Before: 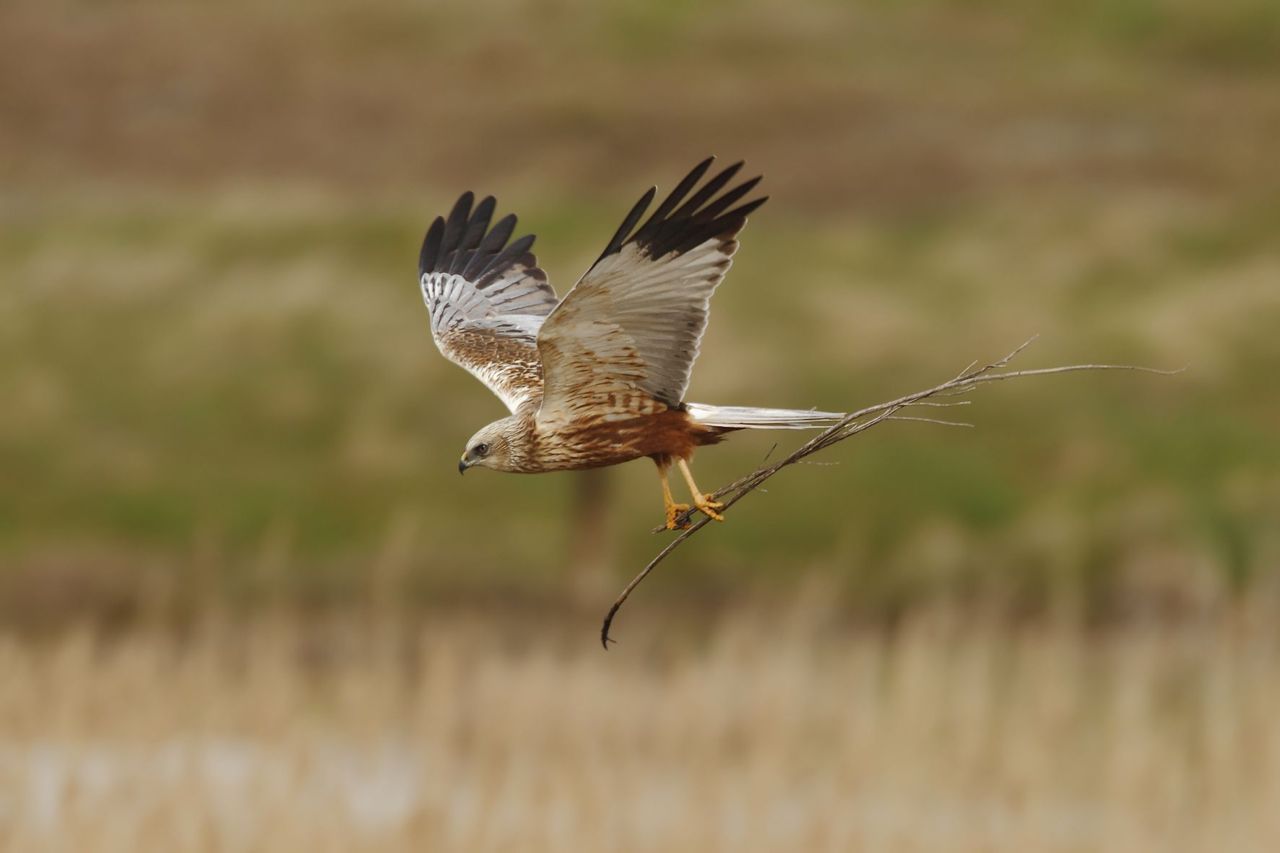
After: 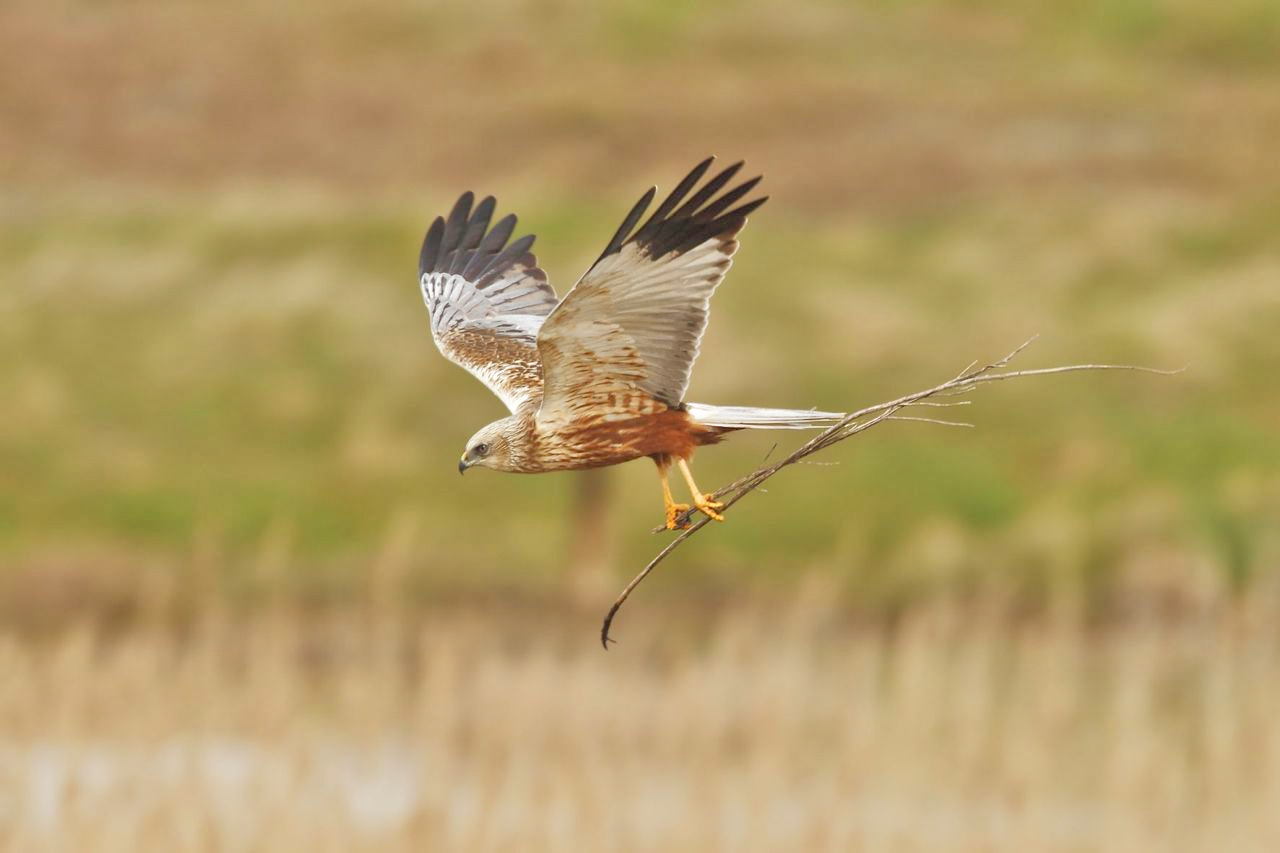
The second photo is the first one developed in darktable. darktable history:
base curve: curves: ch0 [(0, 0) (0.666, 0.806) (1, 1)], preserve colors none
tone equalizer: -7 EV 0.164 EV, -6 EV 0.58 EV, -5 EV 1.14 EV, -4 EV 1.3 EV, -3 EV 1.16 EV, -2 EV 0.6 EV, -1 EV 0.149 EV
